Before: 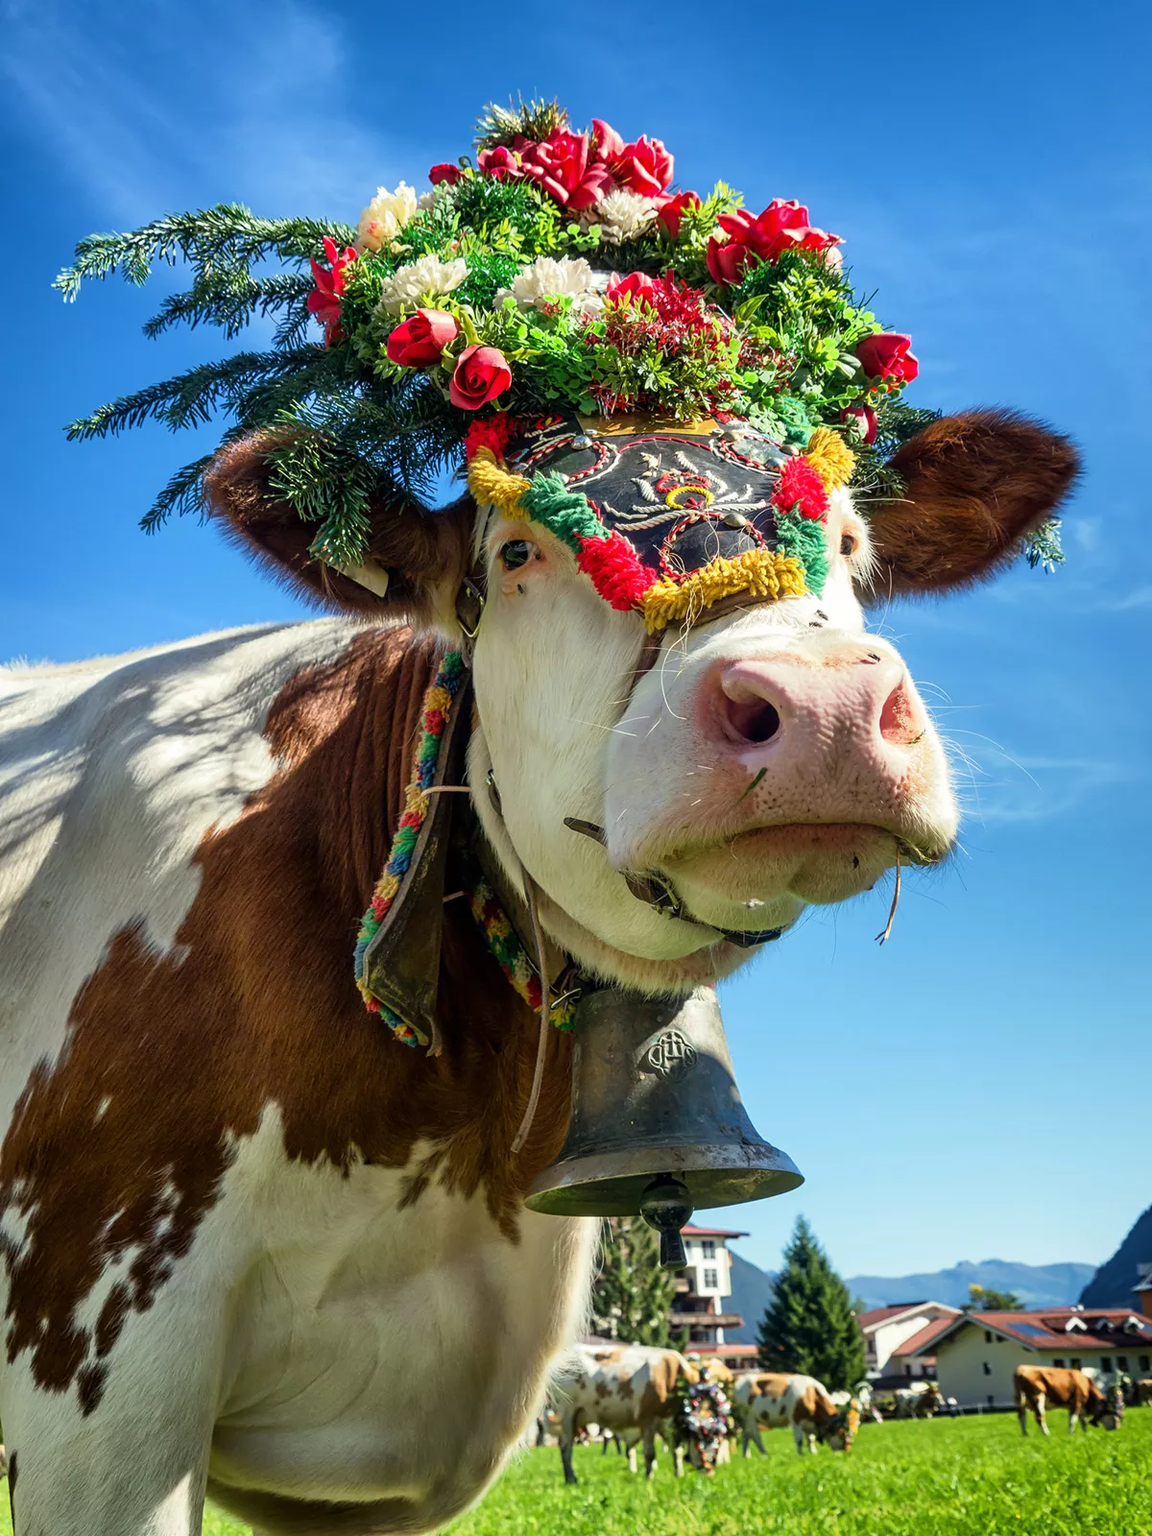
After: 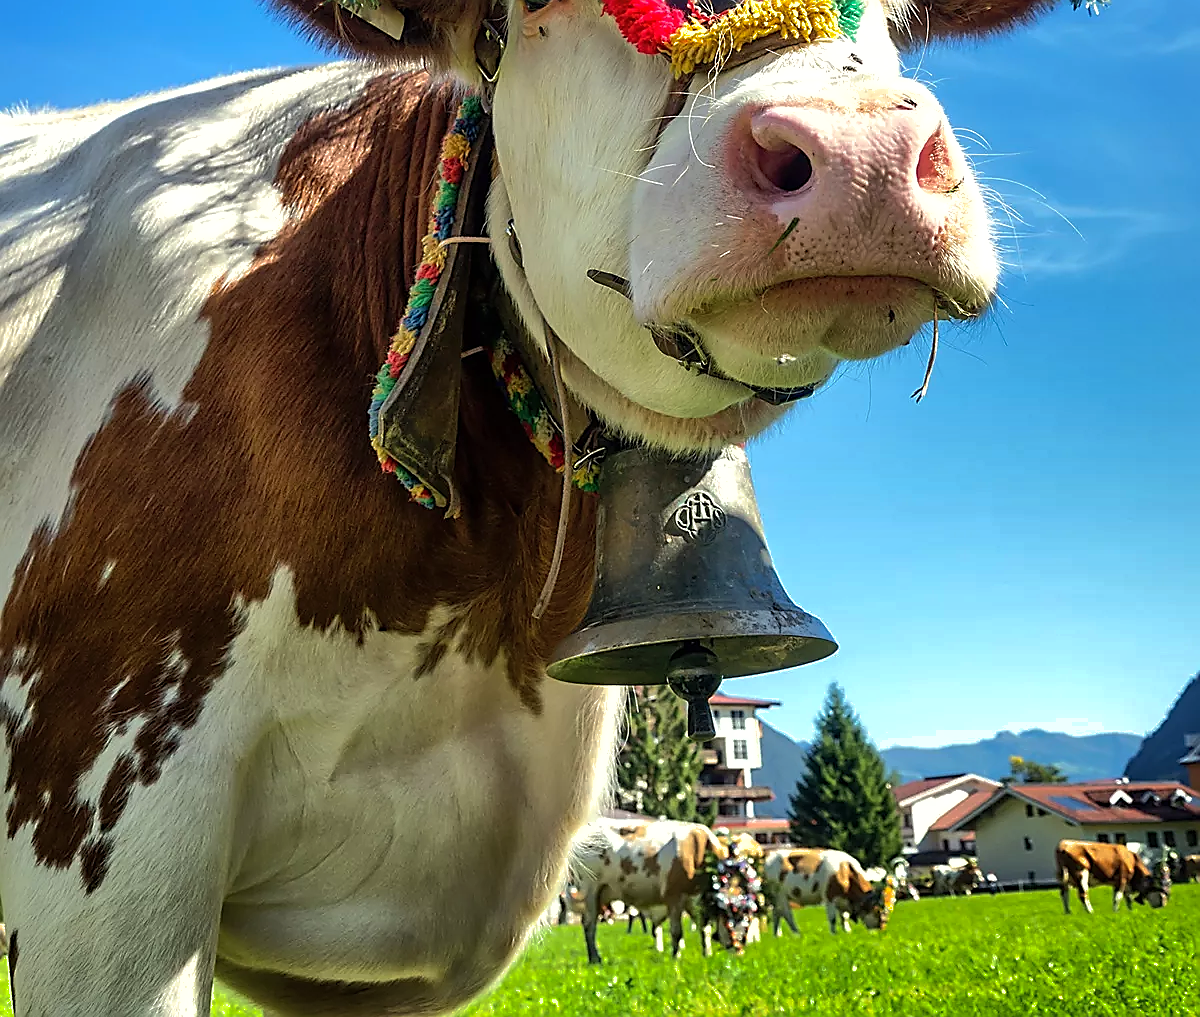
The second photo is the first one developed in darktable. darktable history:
sharpen: radius 1.4, amount 1.25, threshold 0.7
shadows and highlights: shadows 40, highlights -60
crop and rotate: top 36.435%
tone equalizer: -8 EV -0.417 EV, -7 EV -0.389 EV, -6 EV -0.333 EV, -5 EV -0.222 EV, -3 EV 0.222 EV, -2 EV 0.333 EV, -1 EV 0.389 EV, +0 EV 0.417 EV, edges refinement/feathering 500, mask exposure compensation -1.57 EV, preserve details no
